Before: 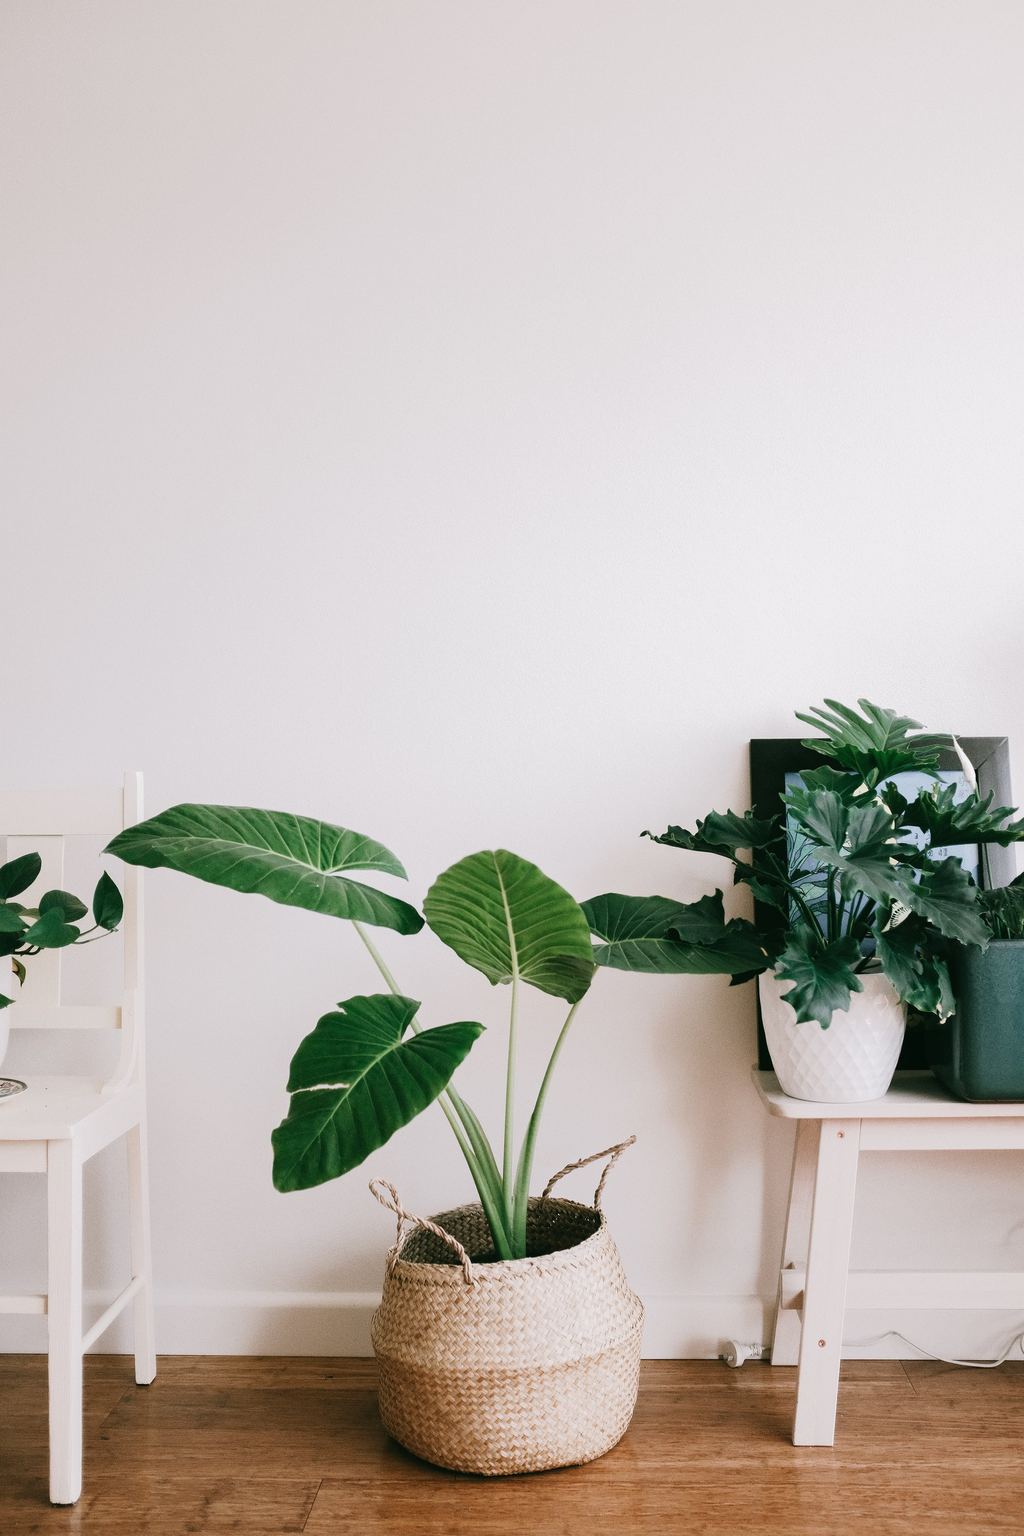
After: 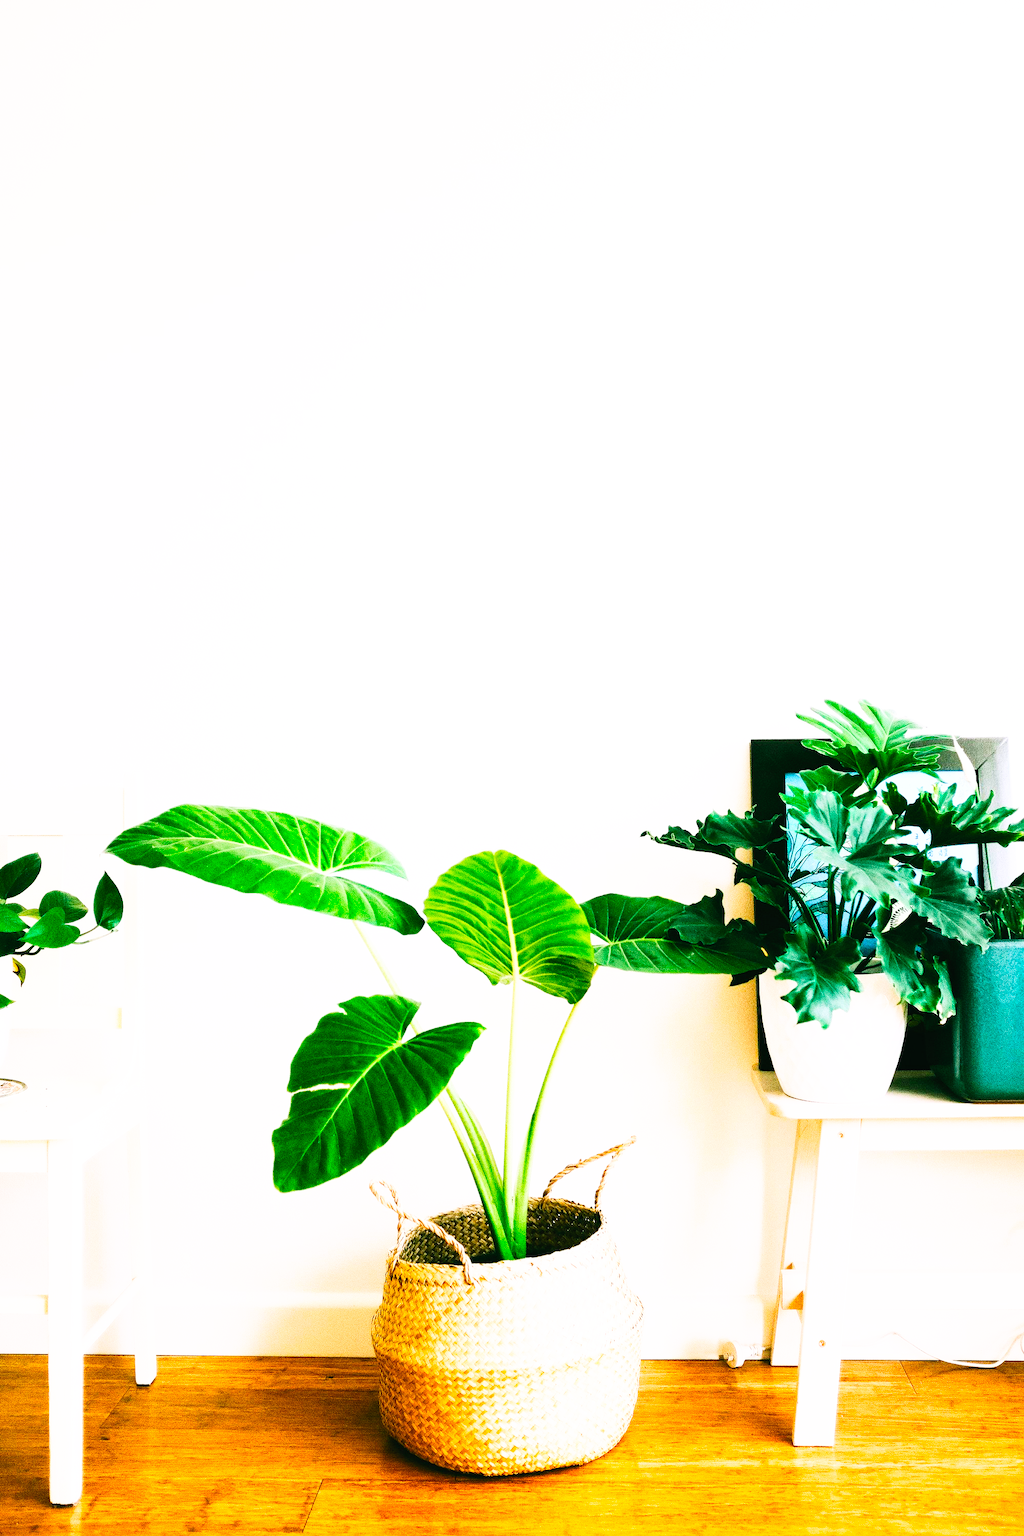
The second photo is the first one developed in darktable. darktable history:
exposure: exposure 0.267 EV, compensate exposure bias true, compensate highlight preservation false
base curve: curves: ch0 [(0, 0) (0.007, 0.004) (0.027, 0.03) (0.046, 0.07) (0.207, 0.54) (0.442, 0.872) (0.673, 0.972) (1, 1)], preserve colors none
contrast brightness saturation: contrast 0.196, brightness 0.144, saturation 0.145
color balance rgb: linear chroma grading › global chroma 14.499%, perceptual saturation grading › global saturation 40.807%, global vibrance 20%
